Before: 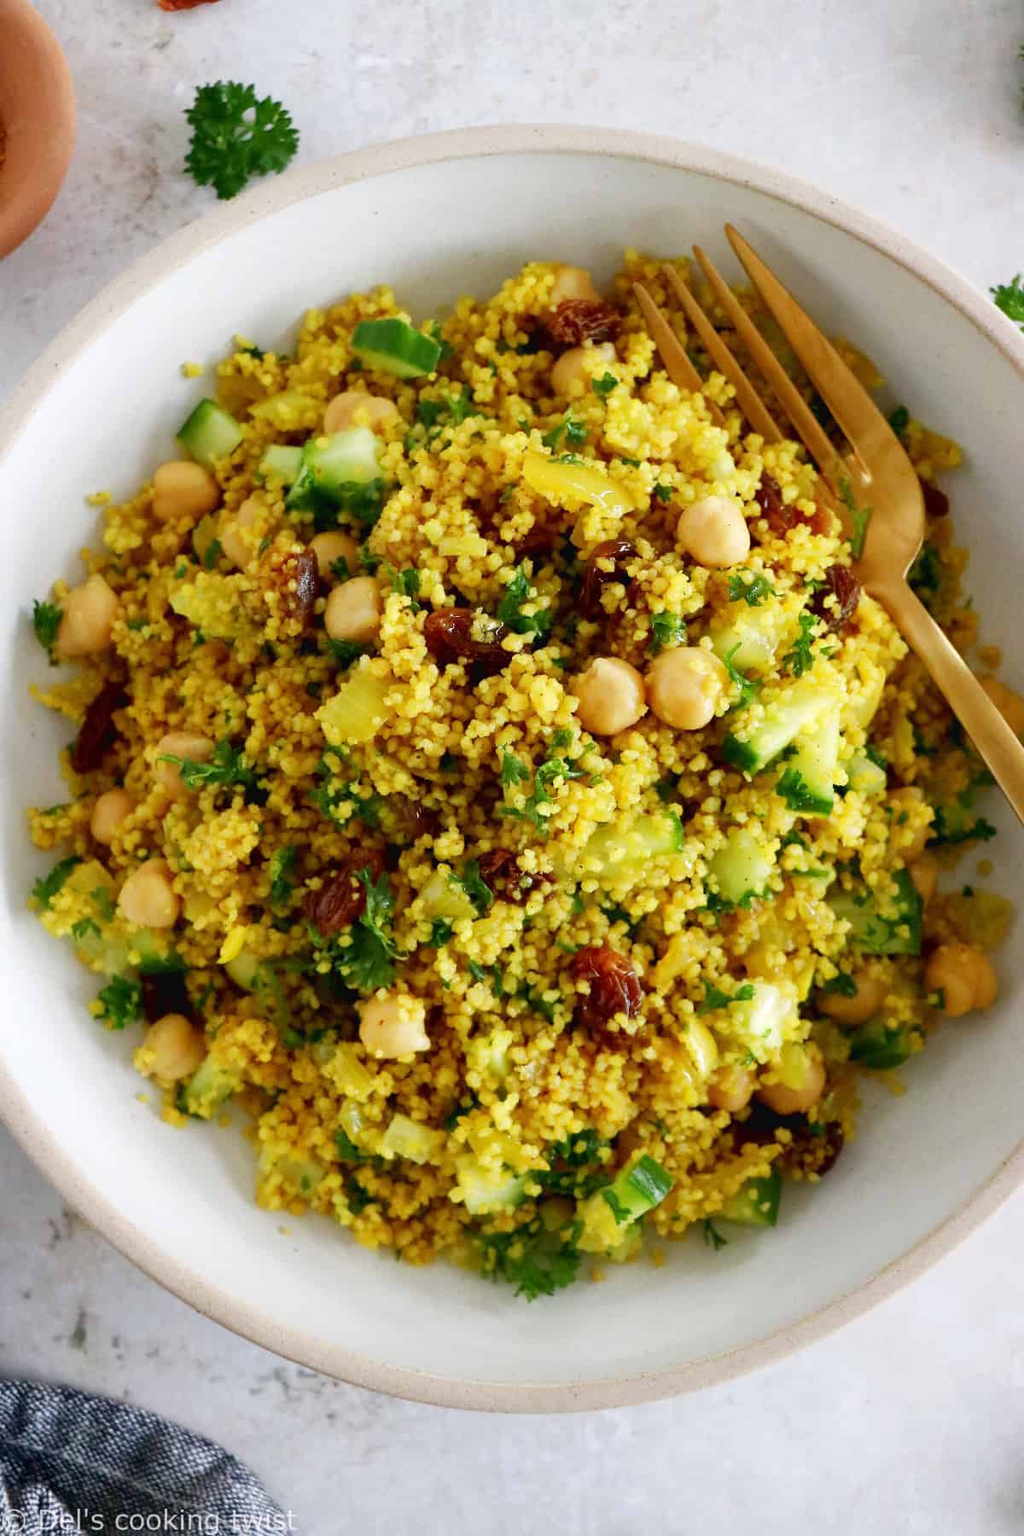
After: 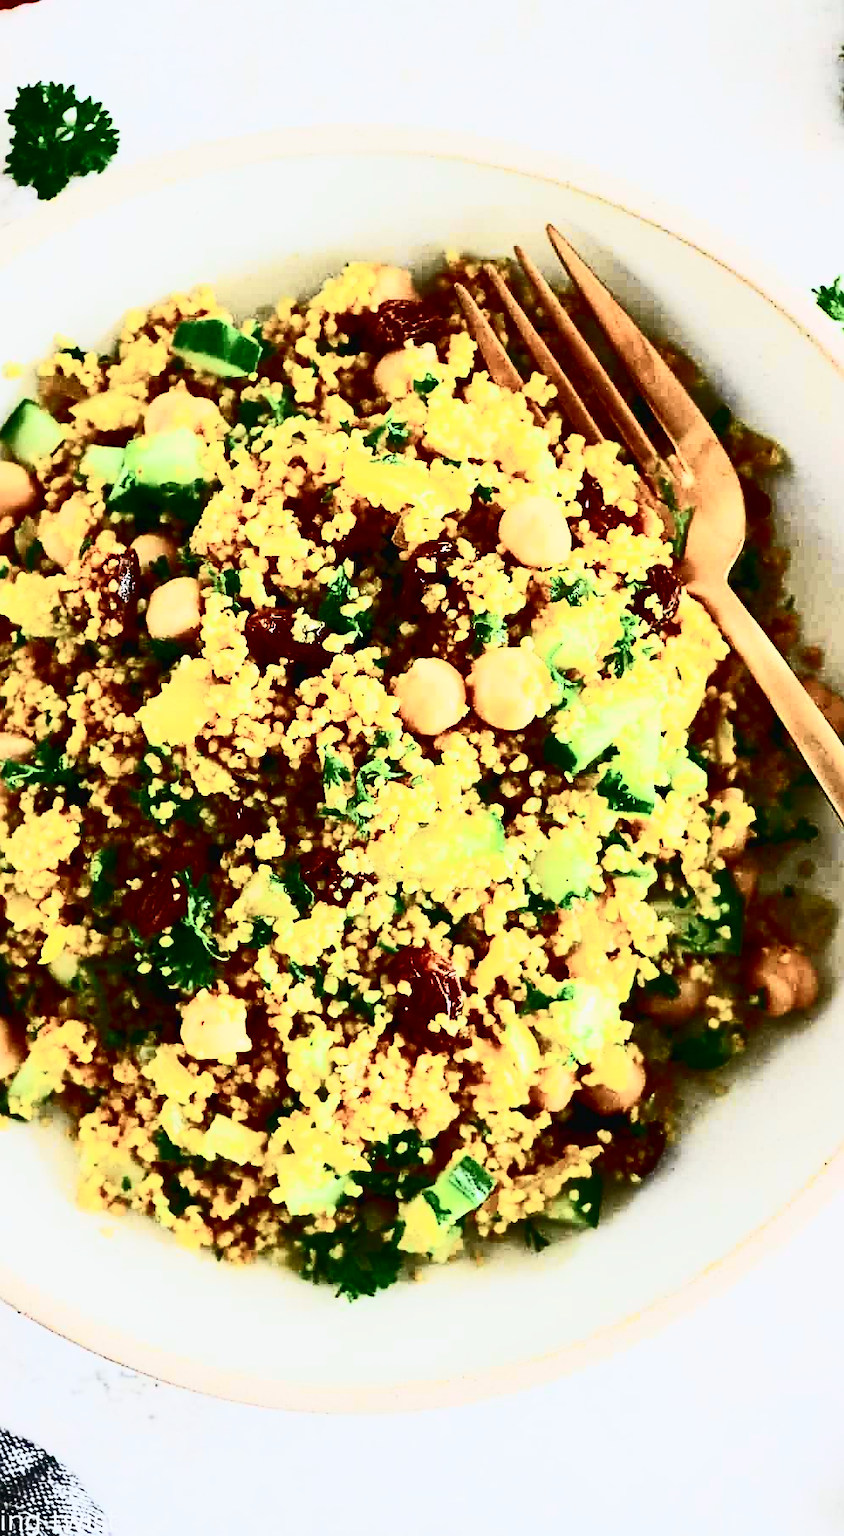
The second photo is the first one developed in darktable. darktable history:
contrast brightness saturation: contrast 0.937, brightness 0.192
tone equalizer: on, module defaults
sharpen: on, module defaults
crop: left 17.535%, bottom 0.039%
tone curve: curves: ch0 [(0, 0.013) (0.104, 0.103) (0.258, 0.267) (0.448, 0.487) (0.709, 0.794) (0.895, 0.915) (0.994, 0.971)]; ch1 [(0, 0) (0.335, 0.298) (0.446, 0.413) (0.488, 0.484) (0.515, 0.508) (0.584, 0.623) (0.635, 0.661) (1, 1)]; ch2 [(0, 0) (0.314, 0.306) (0.436, 0.447) (0.502, 0.503) (0.538, 0.541) (0.568, 0.603) (0.641, 0.635) (0.717, 0.701) (1, 1)], color space Lab, independent channels, preserve colors none
